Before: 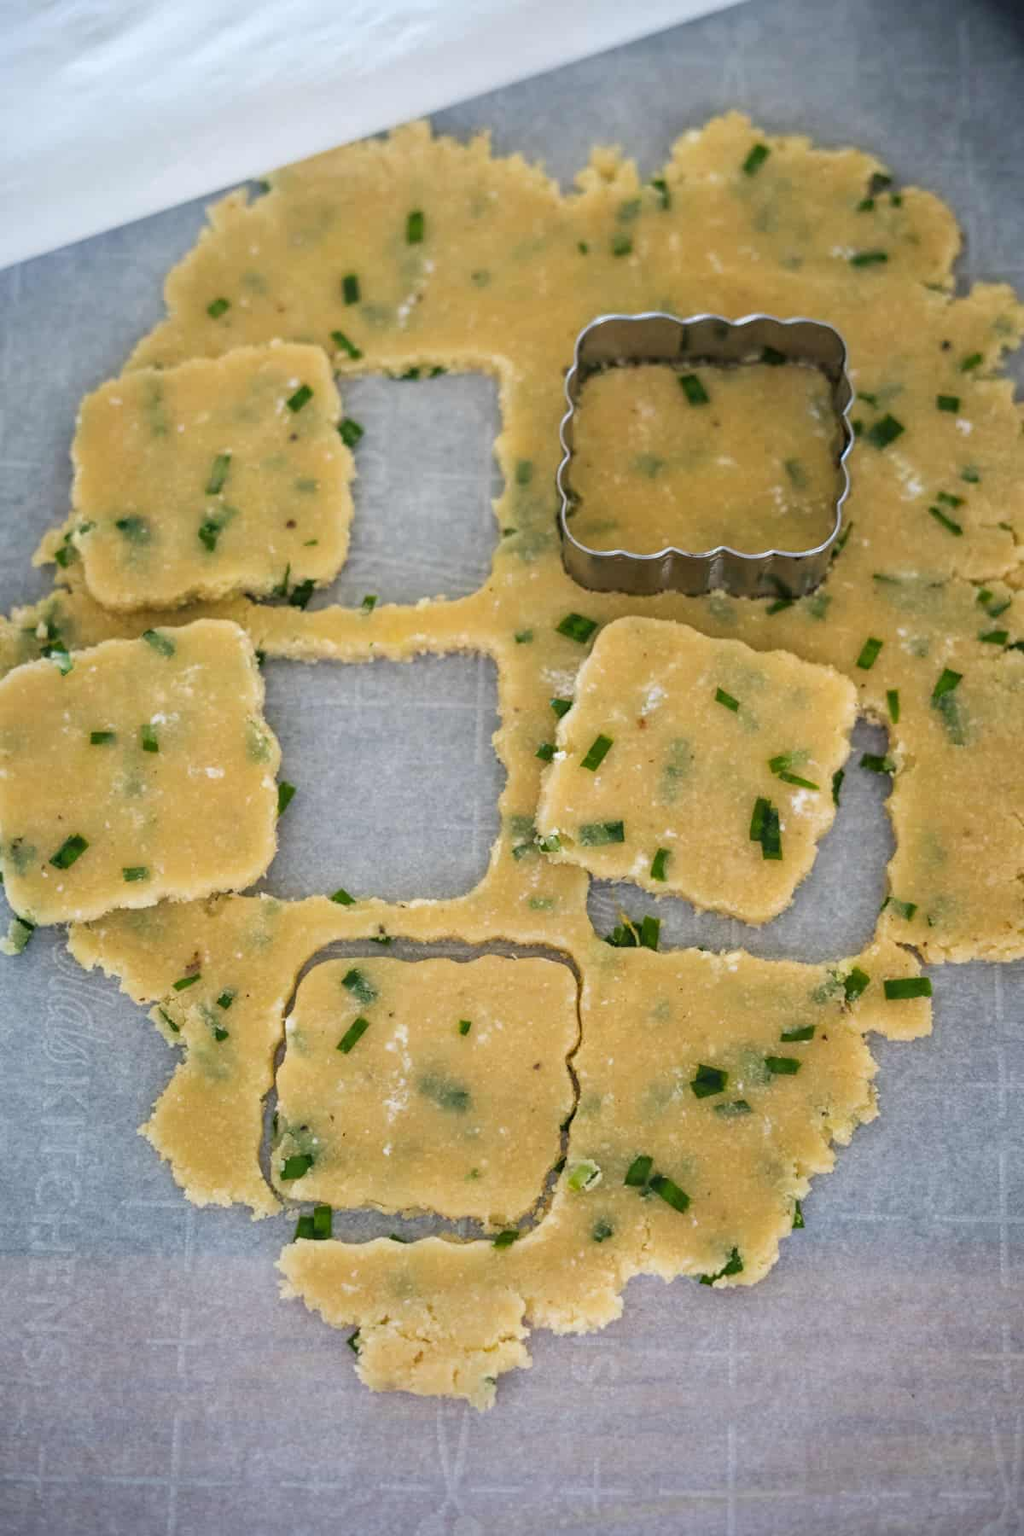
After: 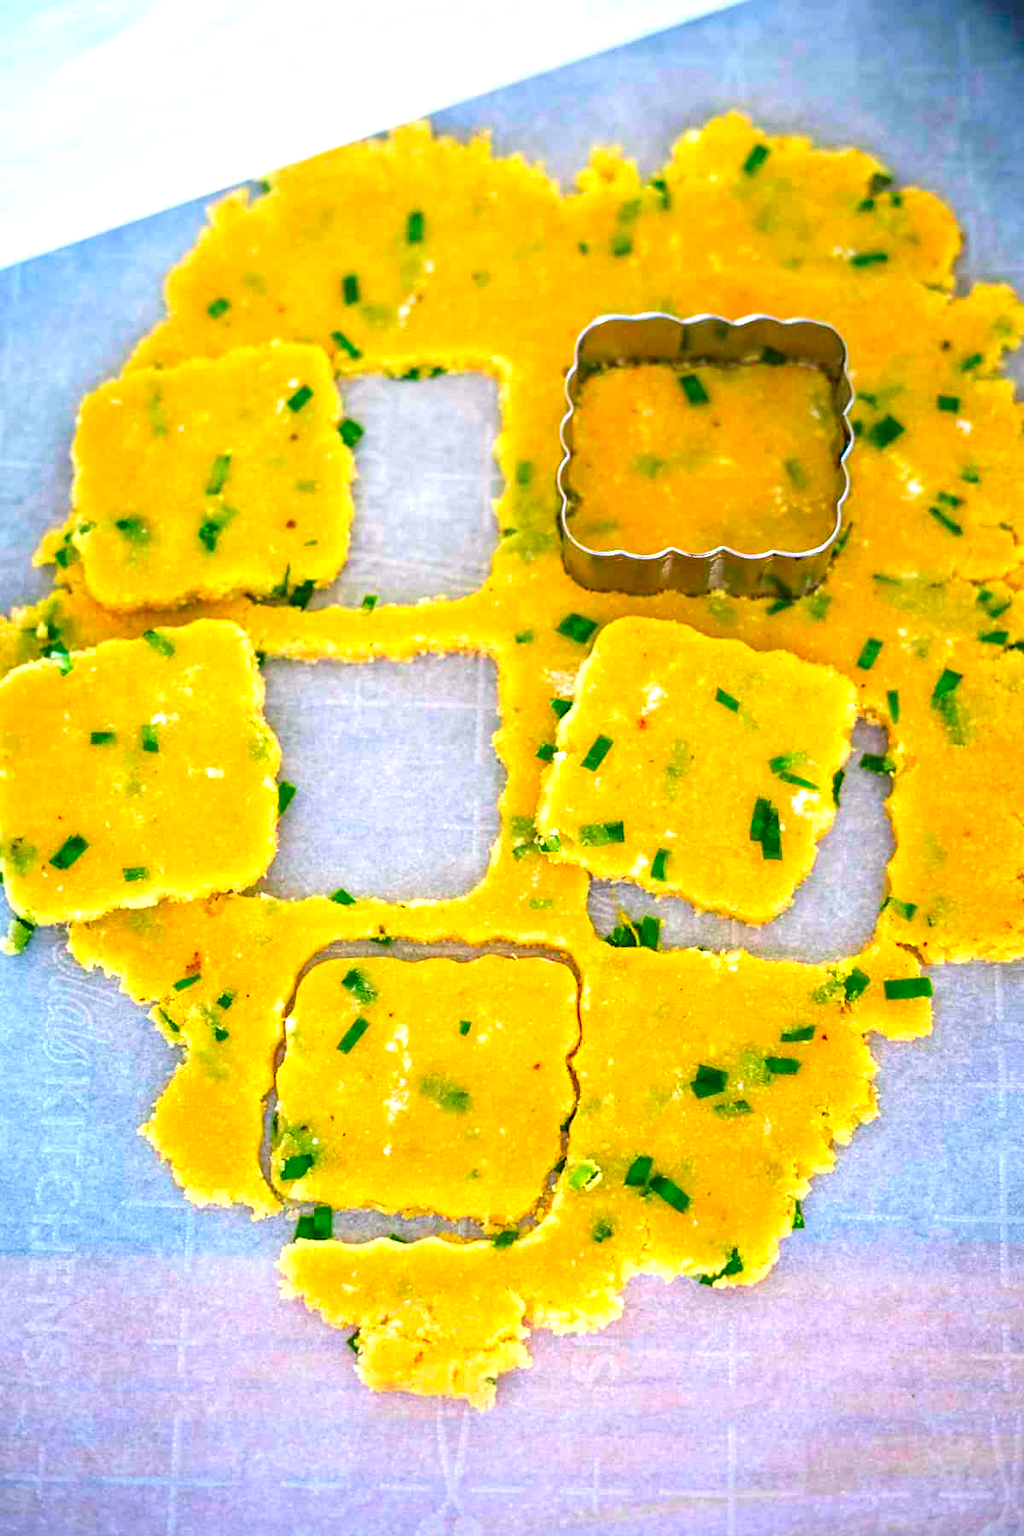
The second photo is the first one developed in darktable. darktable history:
sharpen: amount 0.2
exposure: exposure 1 EV, compensate highlight preservation false
color correction: highlights a* 1.59, highlights b* -1.7, saturation 2.48
